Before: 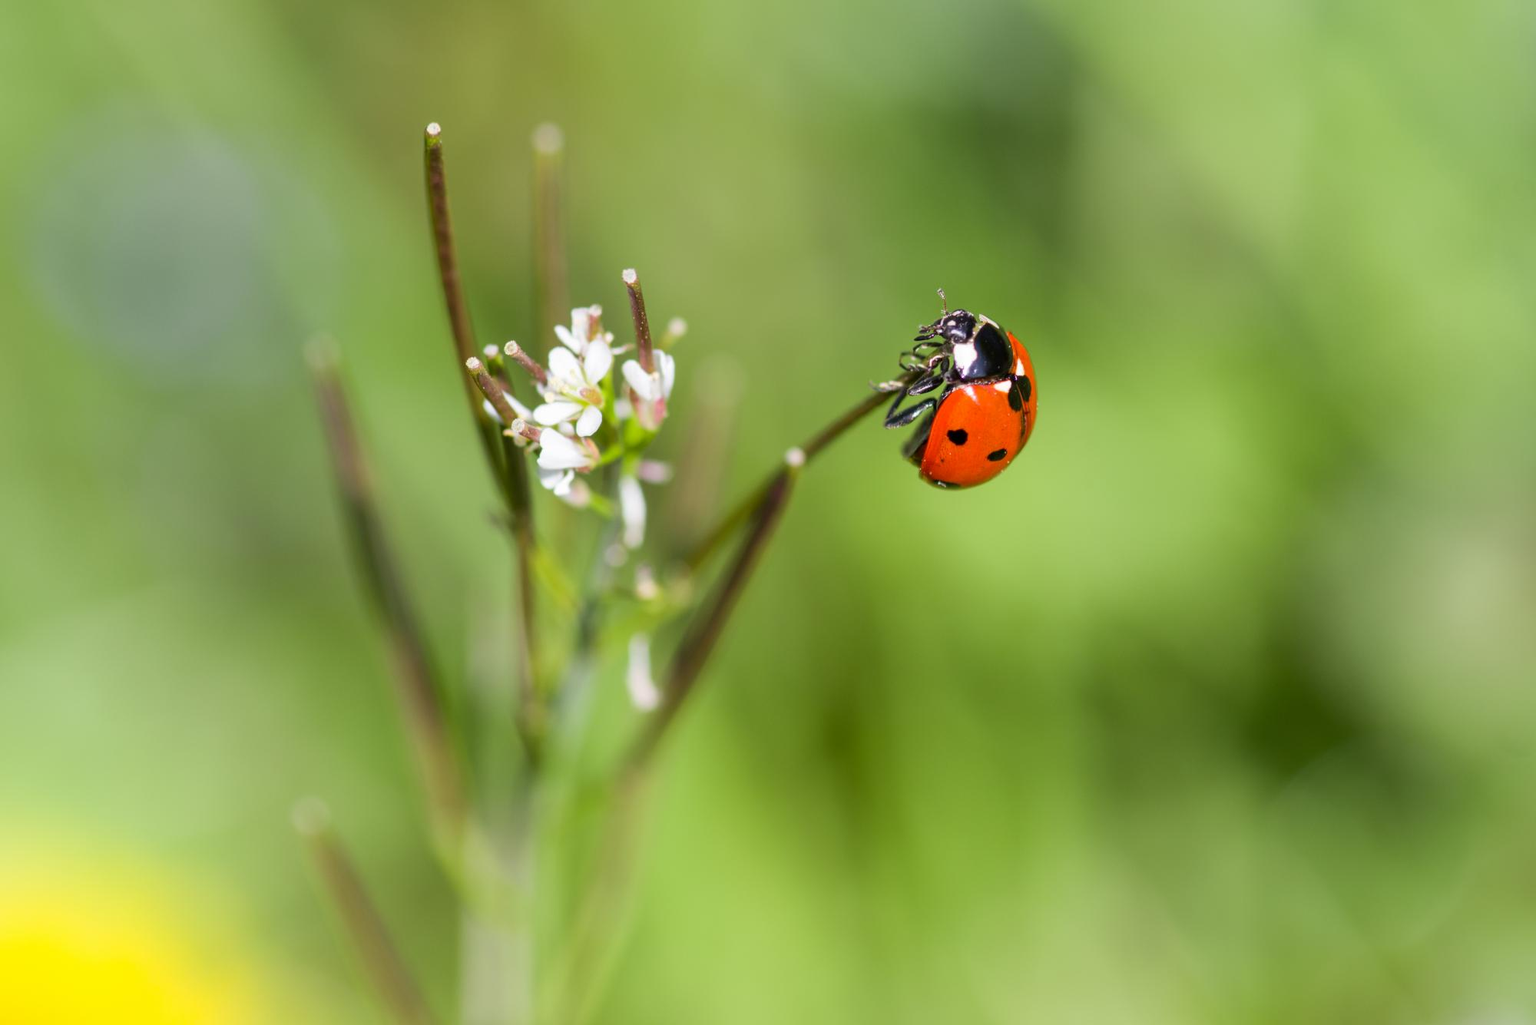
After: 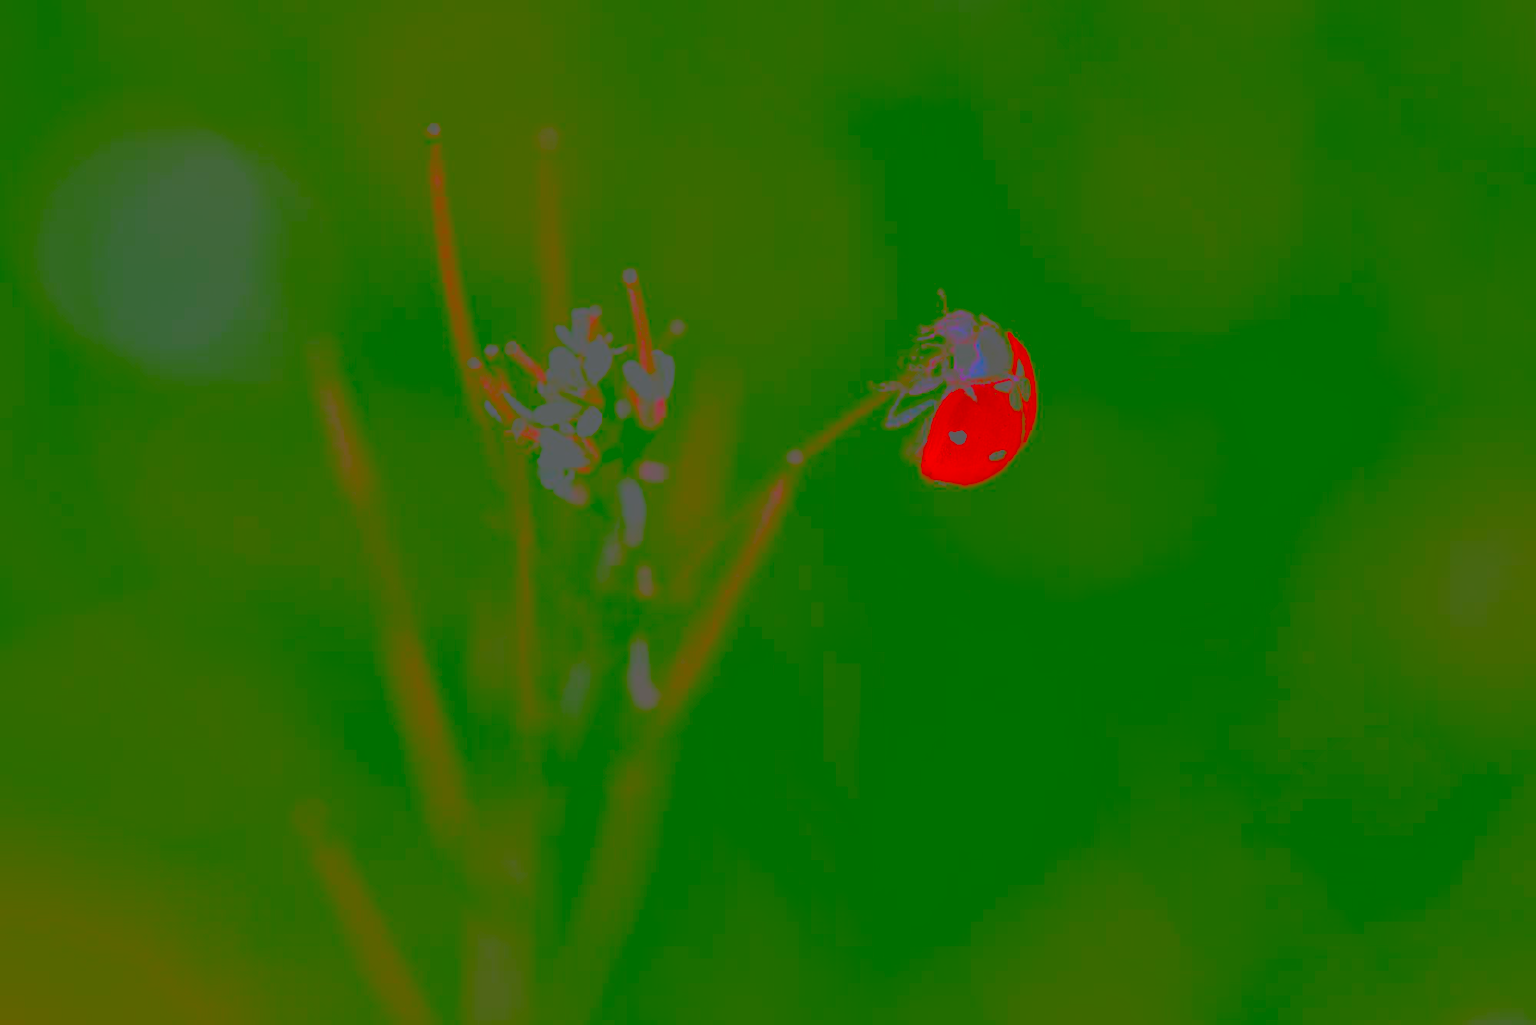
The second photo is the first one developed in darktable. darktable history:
exposure: black level correction 0, exposure 1.1 EV, compensate highlight preservation false
filmic rgb: black relative exposure -7.65 EV, white relative exposure 4.56 EV, hardness 3.61
contrast brightness saturation: contrast -0.99, brightness -0.17, saturation 0.75
white balance: red 0.978, blue 0.999
